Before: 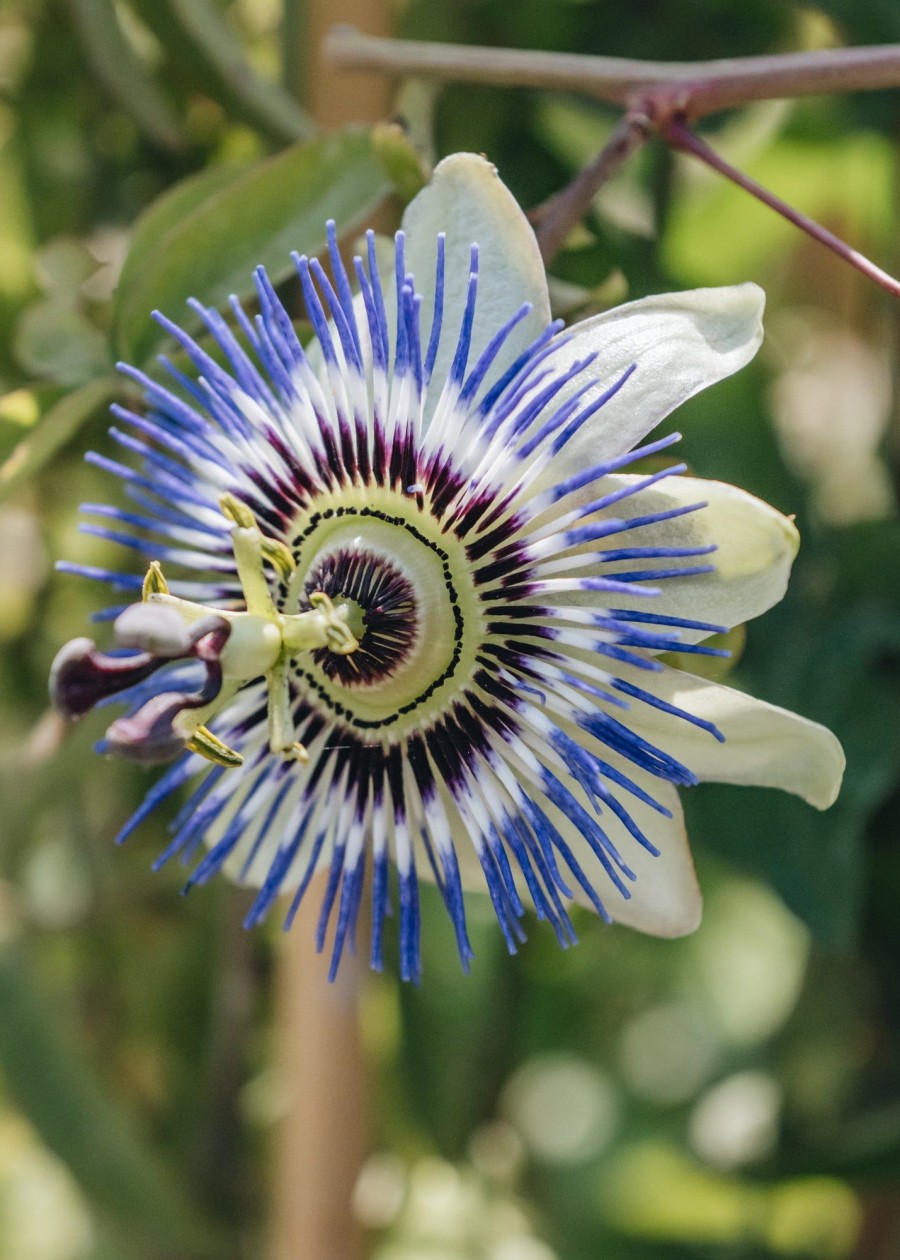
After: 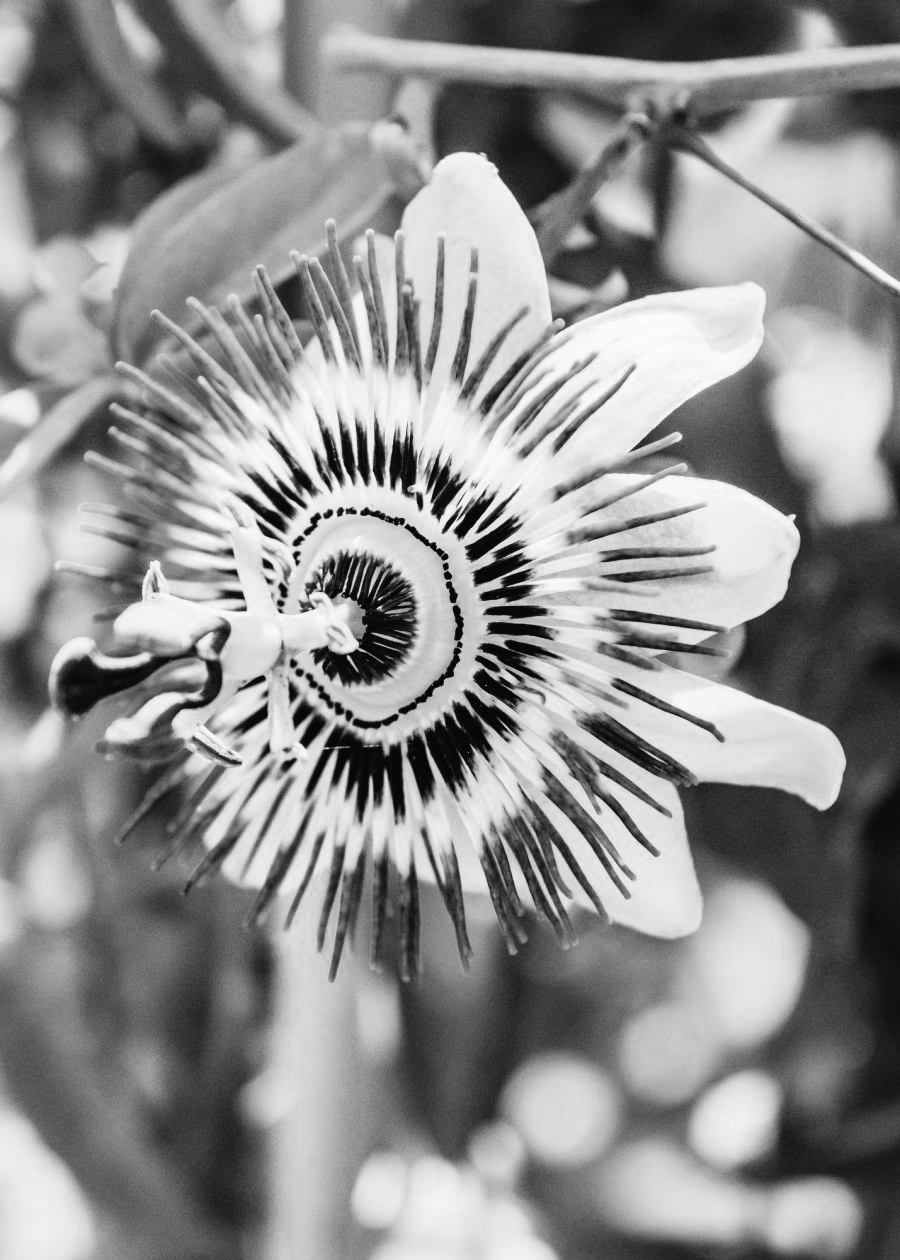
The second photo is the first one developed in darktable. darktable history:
color balance rgb: shadows lift › chroma 1%, shadows lift › hue 113°, highlights gain › chroma 0.2%, highlights gain › hue 333°, perceptual saturation grading › global saturation 20%, perceptual saturation grading › highlights -50%, perceptual saturation grading › shadows 25%, contrast -10%
color zones: curves: ch0 [(0, 0.5) (0.125, 0.4) (0.25, 0.5) (0.375, 0.4) (0.5, 0.4) (0.625, 0.35) (0.75, 0.35) (0.875, 0.5)]; ch1 [(0, 0.35) (0.125, 0.45) (0.25, 0.35) (0.375, 0.35) (0.5, 0.35) (0.625, 0.35) (0.75, 0.45) (0.875, 0.35)]; ch2 [(0, 0.6) (0.125, 0.5) (0.25, 0.5) (0.375, 0.6) (0.5, 0.6) (0.625, 0.5) (0.75, 0.5) (0.875, 0.5)]
monochrome: on, module defaults
rgb curve: curves: ch0 [(0, 0) (0.21, 0.15) (0.24, 0.21) (0.5, 0.75) (0.75, 0.96) (0.89, 0.99) (1, 1)]; ch1 [(0, 0.02) (0.21, 0.13) (0.25, 0.2) (0.5, 0.67) (0.75, 0.9) (0.89, 0.97) (1, 1)]; ch2 [(0, 0.02) (0.21, 0.13) (0.25, 0.2) (0.5, 0.67) (0.75, 0.9) (0.89, 0.97) (1, 1)], compensate middle gray true | blend: blend mode normal, opacity 90%; mask: uniform (no mask)
